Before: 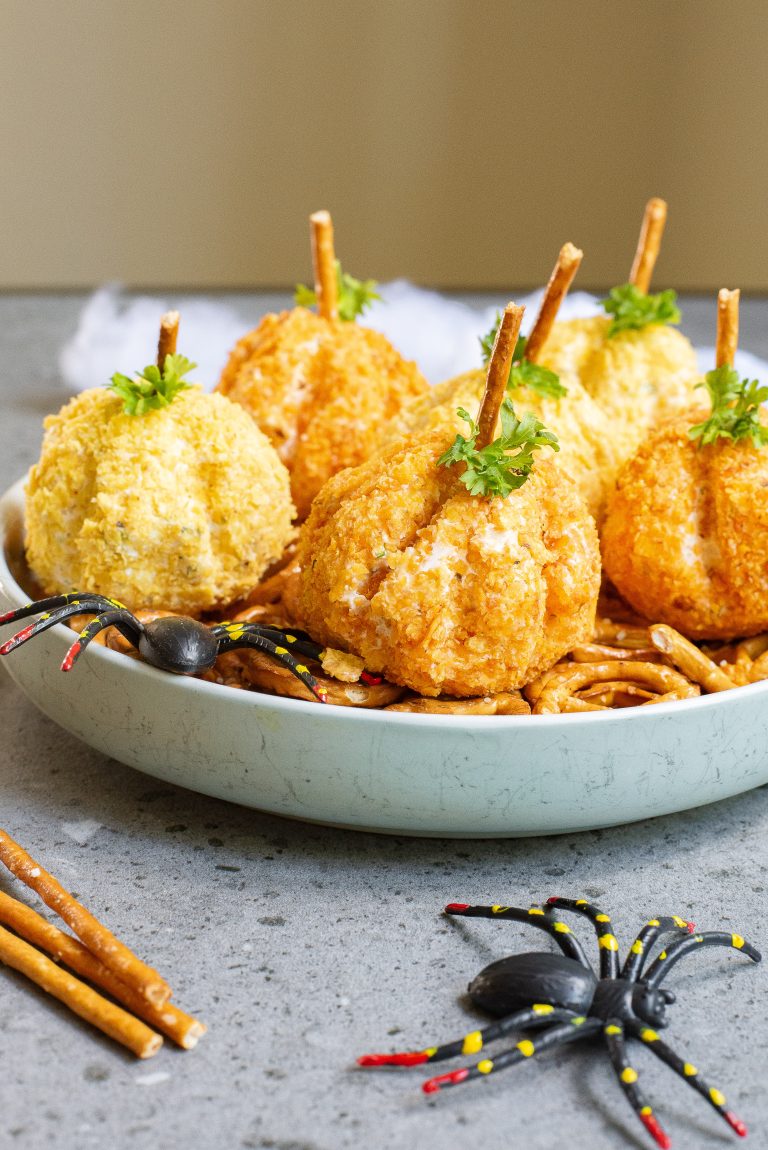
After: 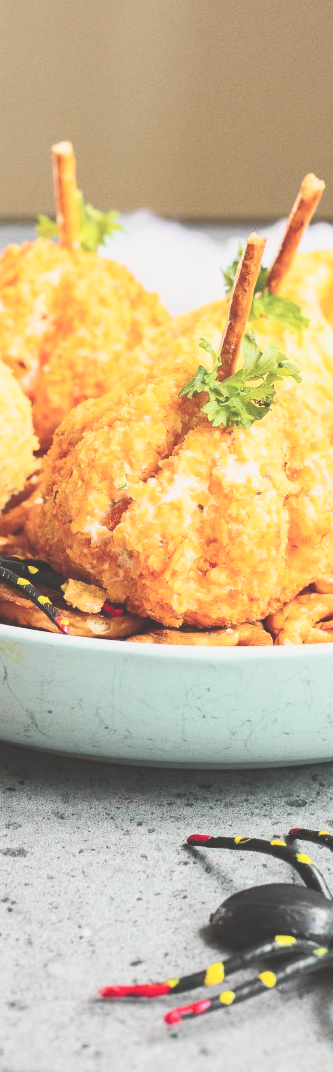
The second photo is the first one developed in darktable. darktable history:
tone curve: curves: ch0 [(0, 0.026) (0.172, 0.194) (0.398, 0.437) (0.469, 0.544) (0.612, 0.741) (0.845, 0.926) (1, 0.968)]; ch1 [(0, 0) (0.437, 0.453) (0.472, 0.467) (0.502, 0.502) (0.531, 0.537) (0.574, 0.583) (0.617, 0.64) (0.699, 0.749) (0.859, 0.919) (1, 1)]; ch2 [(0, 0) (0.33, 0.301) (0.421, 0.443) (0.476, 0.502) (0.511, 0.504) (0.553, 0.55) (0.595, 0.586) (0.664, 0.664) (1, 1)], color space Lab, independent channels, preserve colors none
exposure: black level correction -0.03, compensate highlight preservation false
crop: left 33.681%, top 6.025%, right 22.95%
